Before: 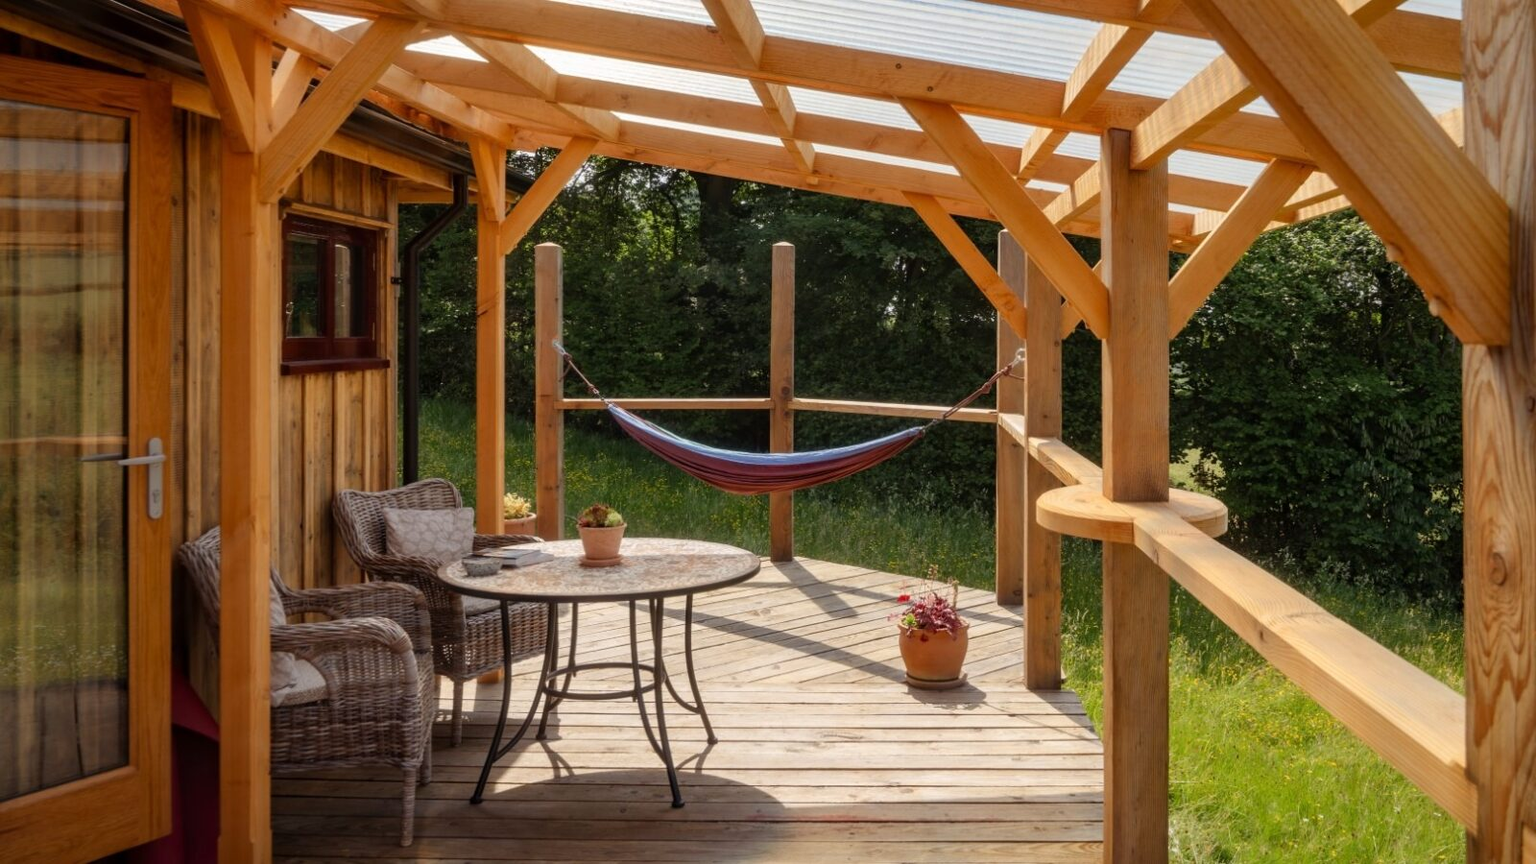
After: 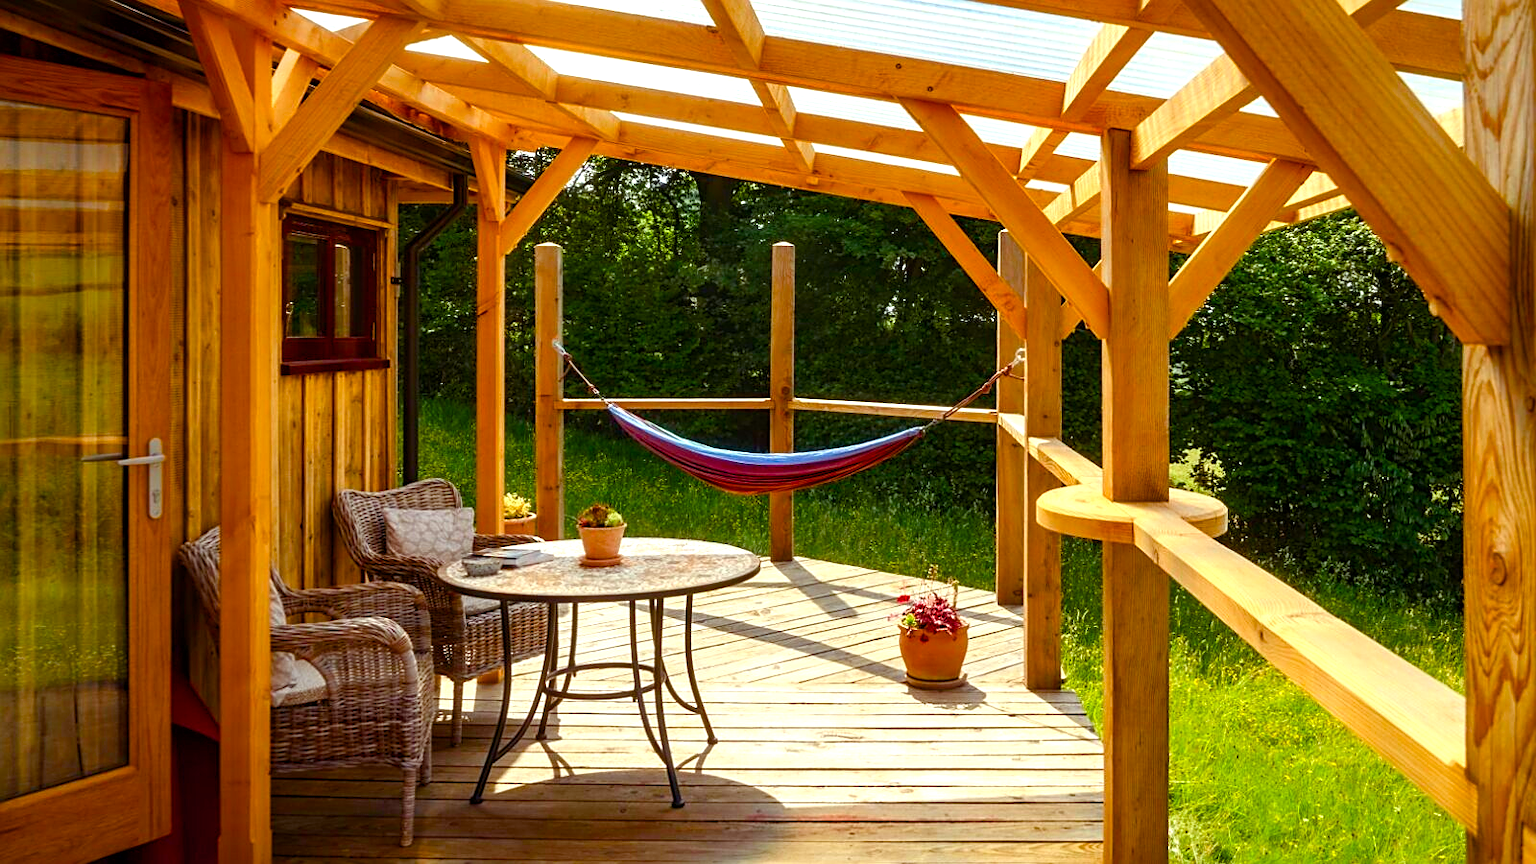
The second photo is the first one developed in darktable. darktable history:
sharpen: on, module defaults
color balance rgb: linear chroma grading › shadows -2.2%, linear chroma grading › highlights -15%, linear chroma grading › global chroma -10%, linear chroma grading › mid-tones -10%, perceptual saturation grading › global saturation 45%, perceptual saturation grading › highlights -50%, perceptual saturation grading › shadows 30%, perceptual brilliance grading › global brilliance 18%, global vibrance 45%
color correction: highlights a* -6.69, highlights b* 0.49
contrast brightness saturation: contrast 0.08, saturation 0.2
